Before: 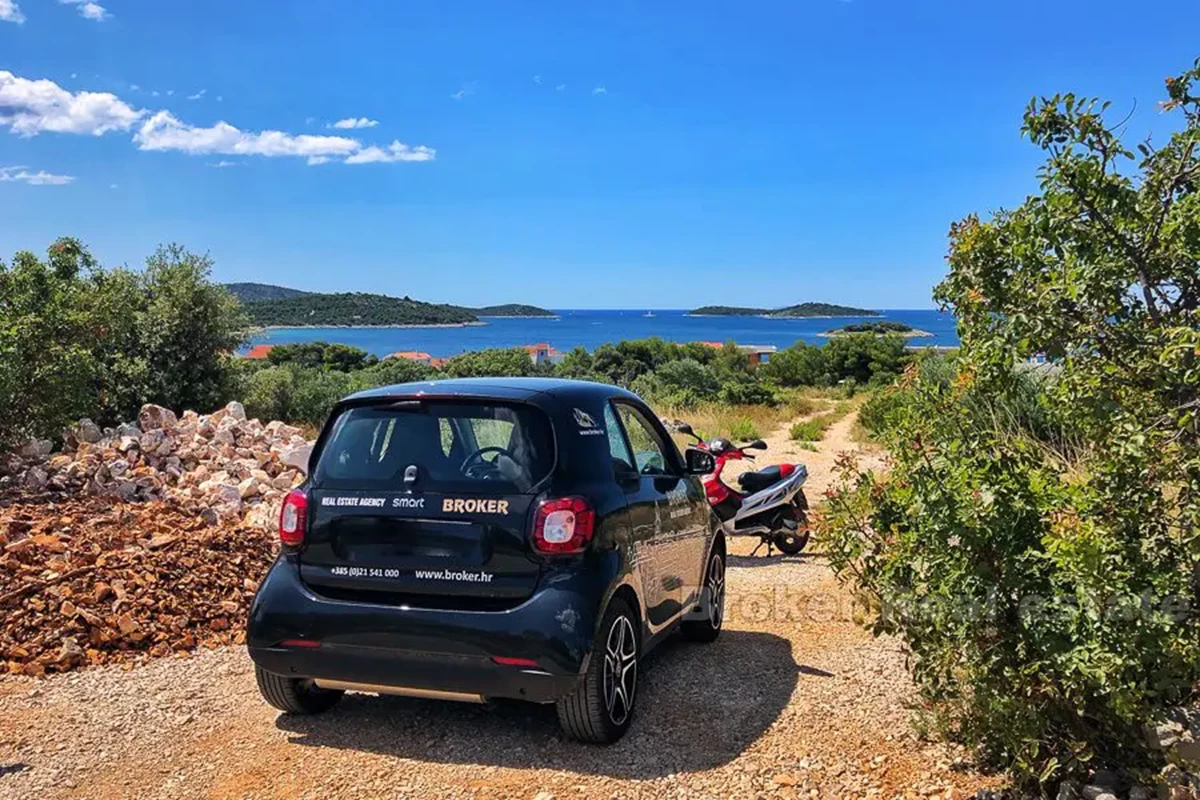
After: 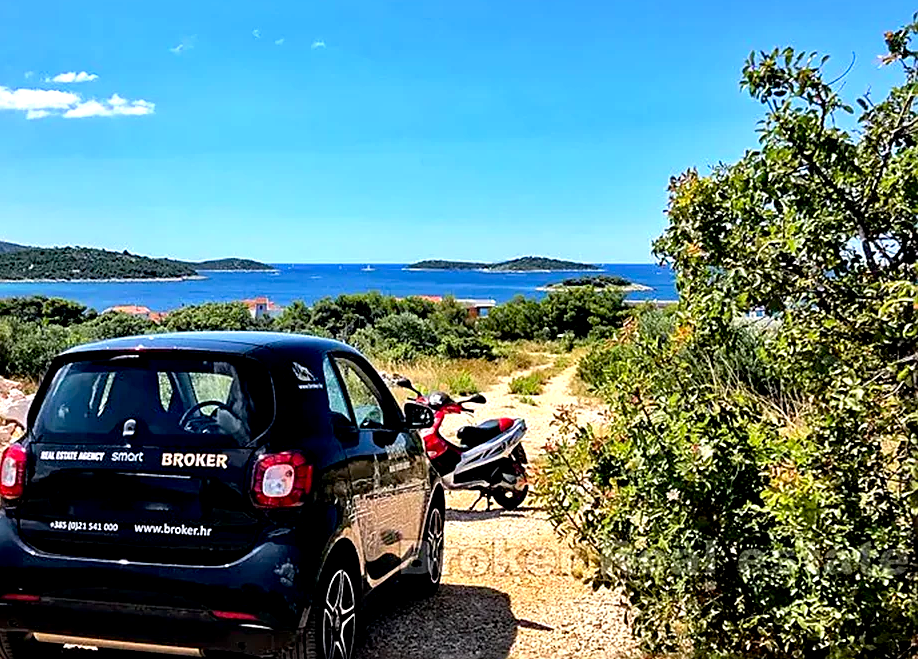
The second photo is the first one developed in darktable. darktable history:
crop: left 23.476%, top 5.819%, bottom 11.681%
sharpen: on, module defaults
exposure: black level correction 0.016, exposure -0.007 EV, compensate exposure bias true, compensate highlight preservation false
tone equalizer: -8 EV -0.789 EV, -7 EV -0.737 EV, -6 EV -0.6 EV, -5 EV -0.419 EV, -3 EV 0.389 EV, -2 EV 0.6 EV, -1 EV 0.687 EV, +0 EV 0.761 EV
